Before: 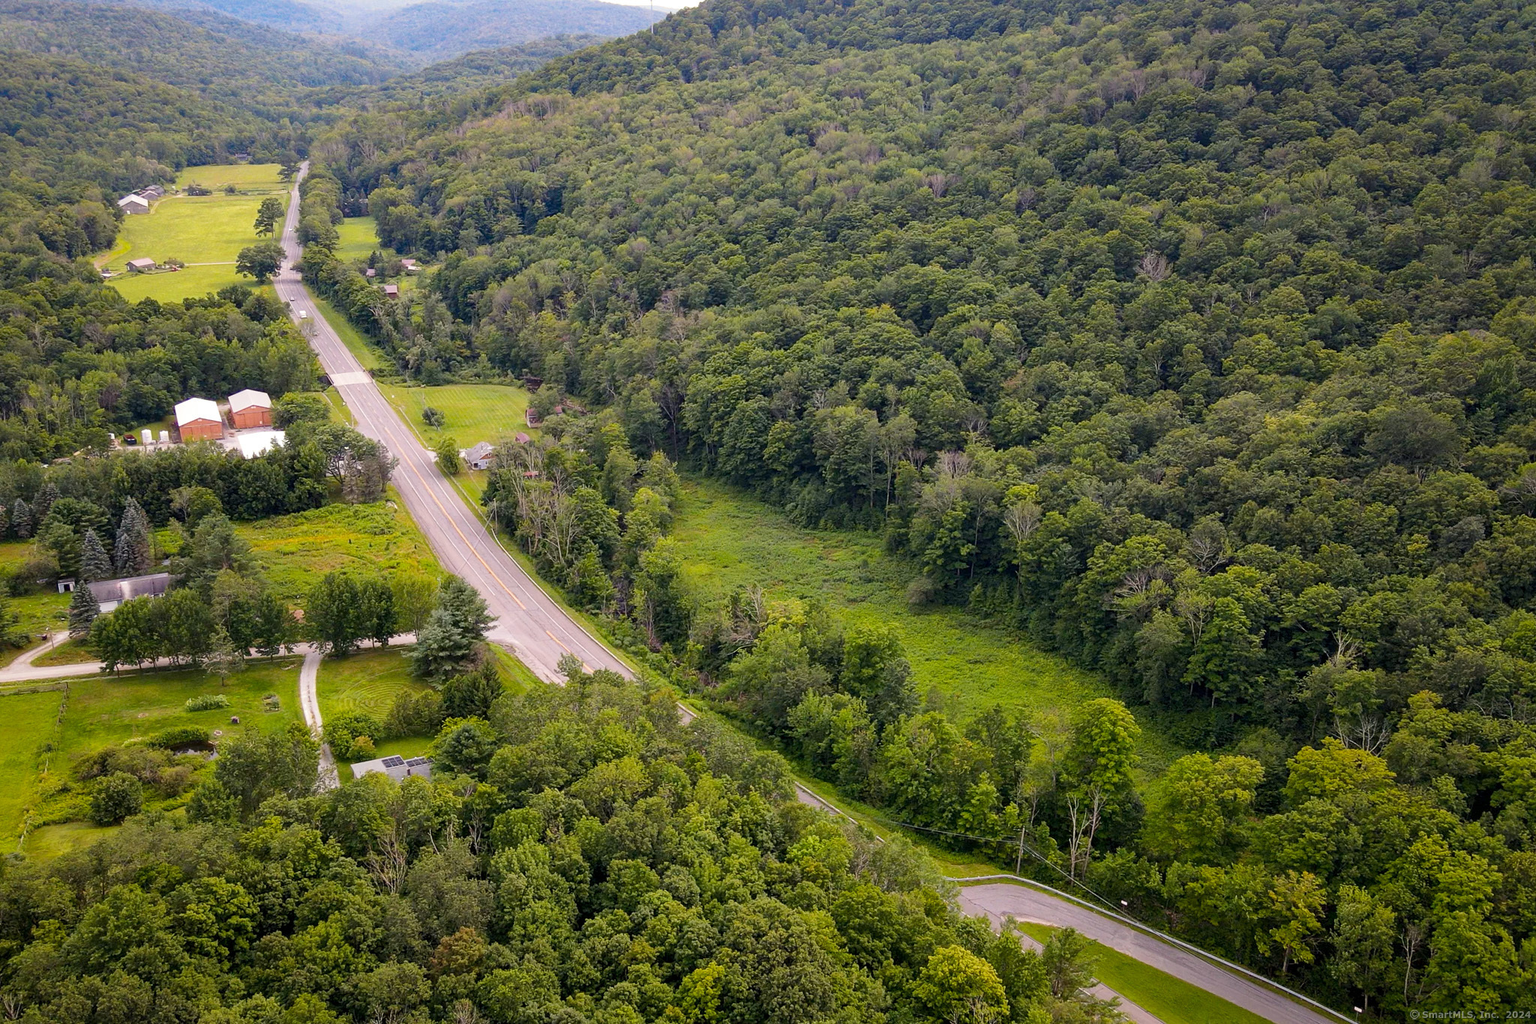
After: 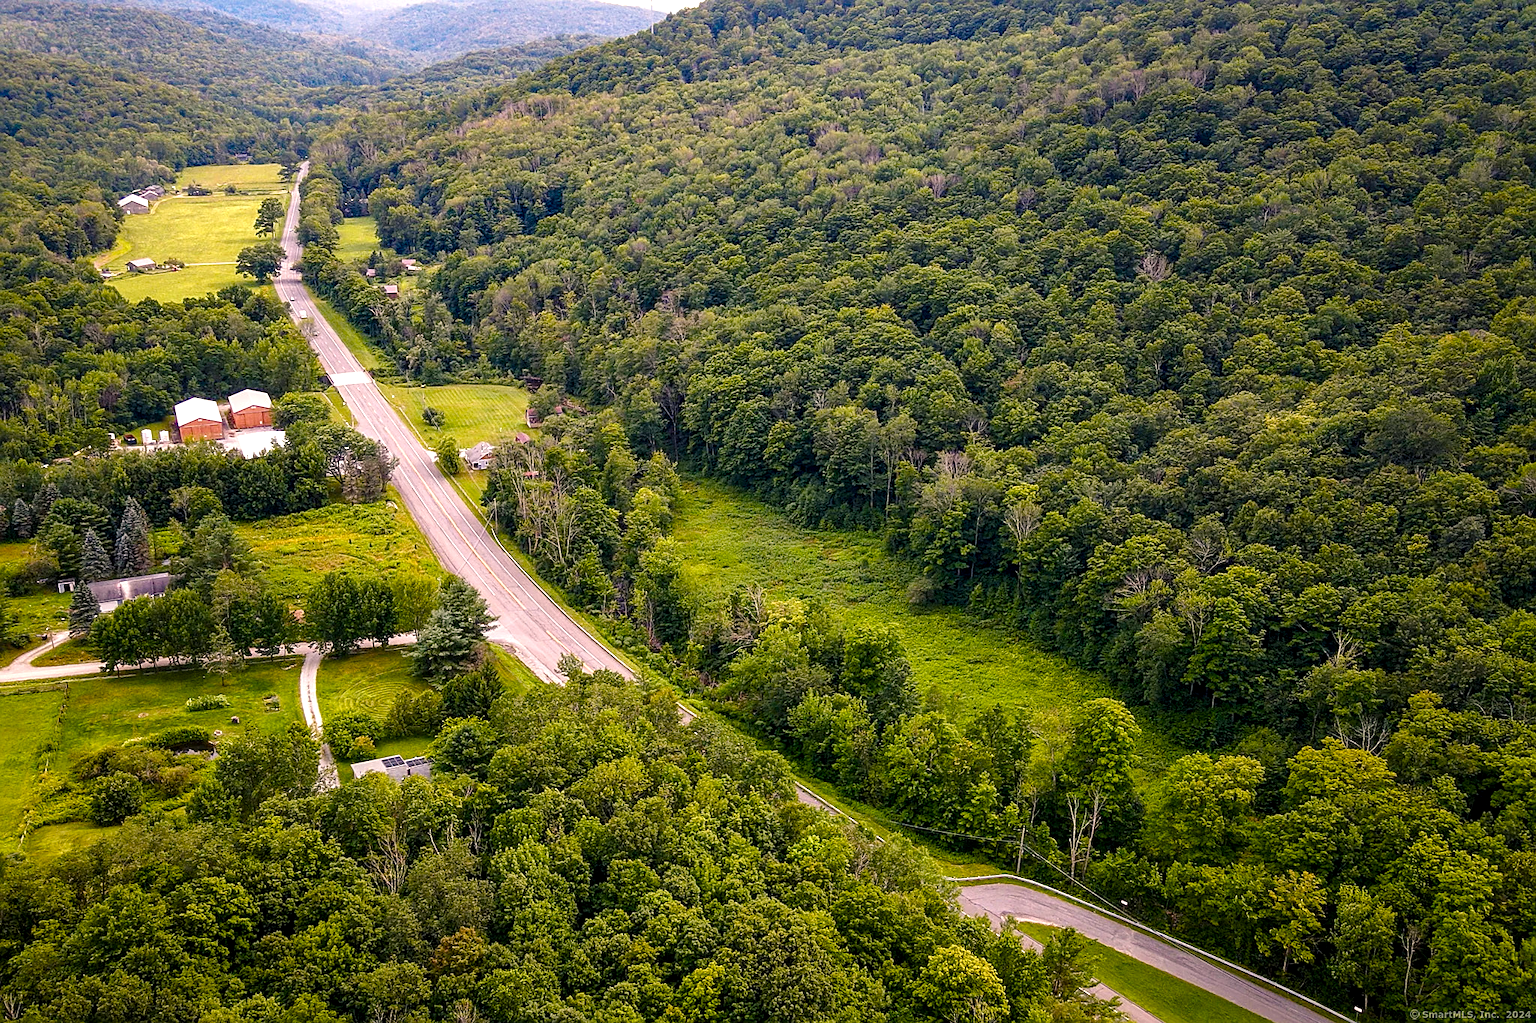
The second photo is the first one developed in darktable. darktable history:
local contrast: on, module defaults
sharpen: on, module defaults
color balance rgb: shadows lift › chroma 1%, shadows lift › hue 217.2°, power › hue 310.8°, highlights gain › chroma 2%, highlights gain › hue 44.4°, global offset › luminance 0.25%, global offset › hue 171.6°, perceptual saturation grading › global saturation 14.09%, perceptual saturation grading › highlights -30%, perceptual saturation grading › shadows 50.67%, global vibrance 25%, contrast 20%
